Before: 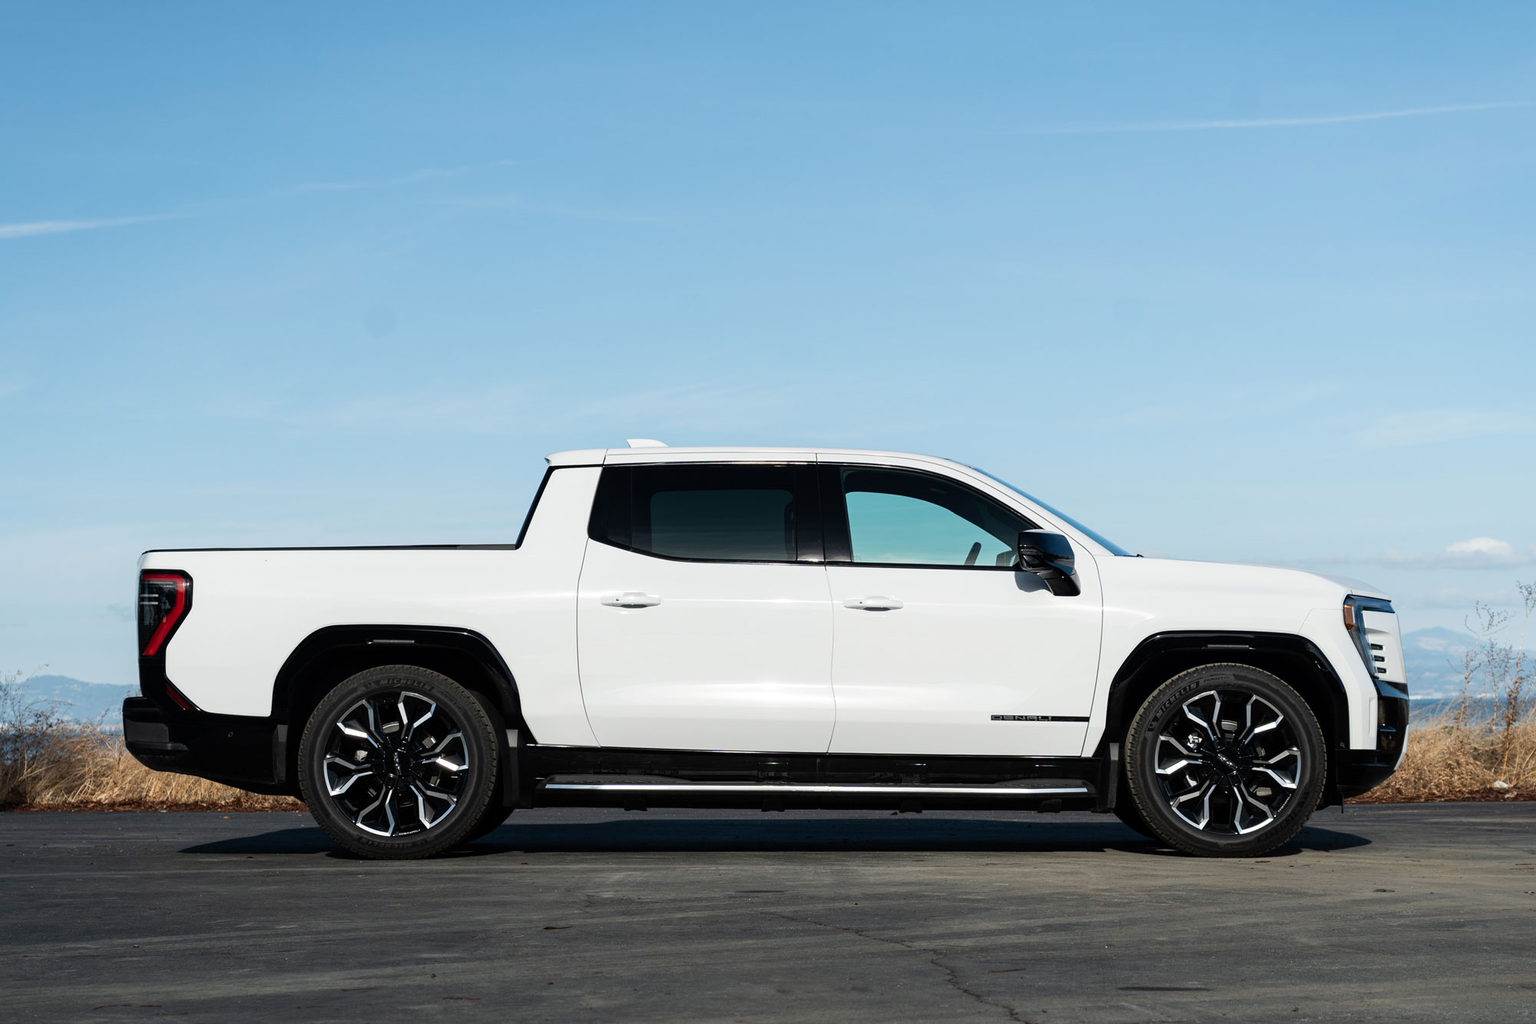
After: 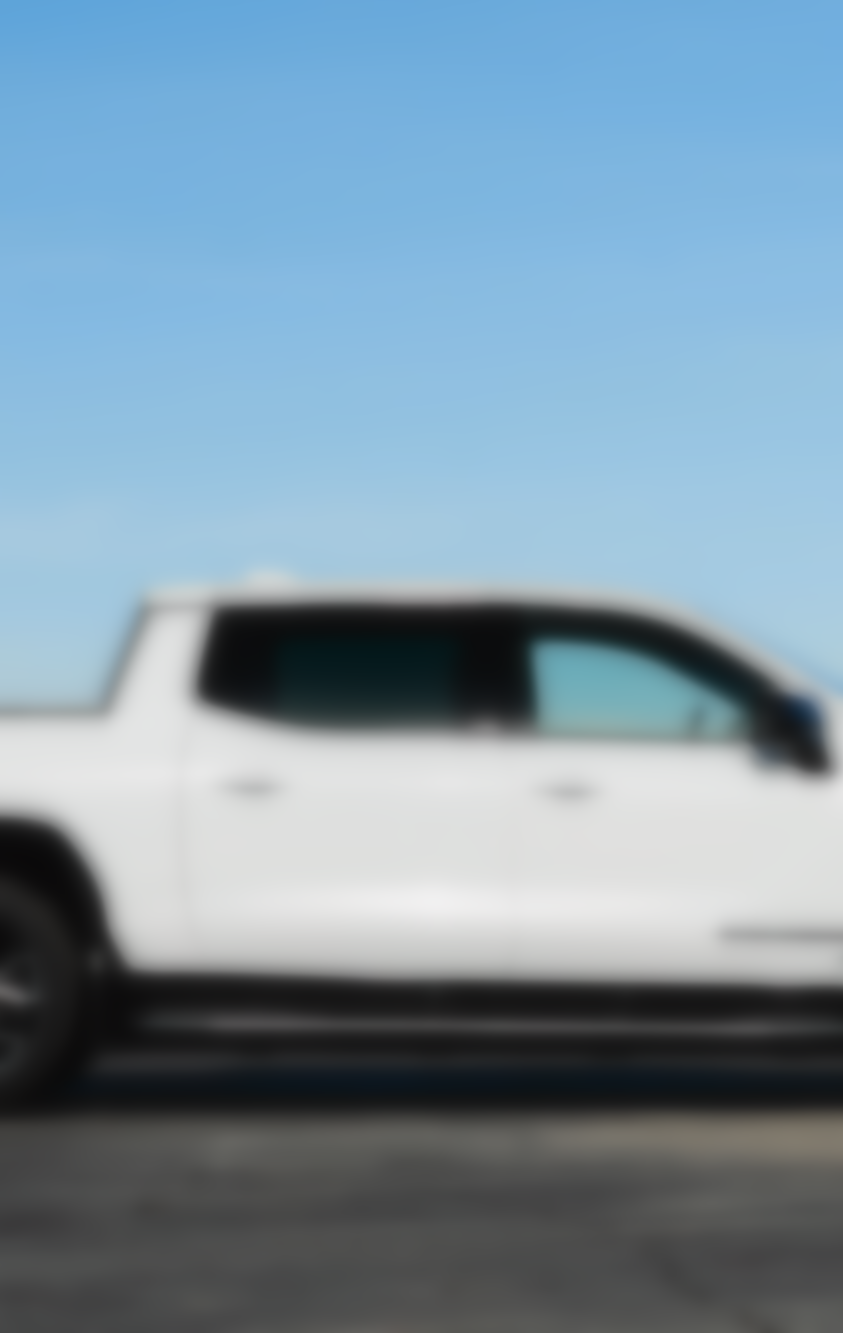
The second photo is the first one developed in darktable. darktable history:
rotate and perspective: automatic cropping off
tone curve: curves: ch0 [(0, 0.021) (0.049, 0.044) (0.157, 0.131) (0.365, 0.359) (0.499, 0.517) (0.675, 0.667) (0.856, 0.83) (1, 0.969)]; ch1 [(0, 0) (0.302, 0.309) (0.433, 0.443) (0.472, 0.47) (0.502, 0.503) (0.527, 0.516) (0.564, 0.557) (0.614, 0.645) (0.677, 0.722) (0.859, 0.889) (1, 1)]; ch2 [(0, 0) (0.33, 0.301) (0.447, 0.44) (0.487, 0.496) (0.502, 0.501) (0.535, 0.537) (0.565, 0.558) (0.608, 0.624) (1, 1)], color space Lab, independent channels, preserve colors none
crop: left 28.583%, right 29.231%
lowpass: on, module defaults
